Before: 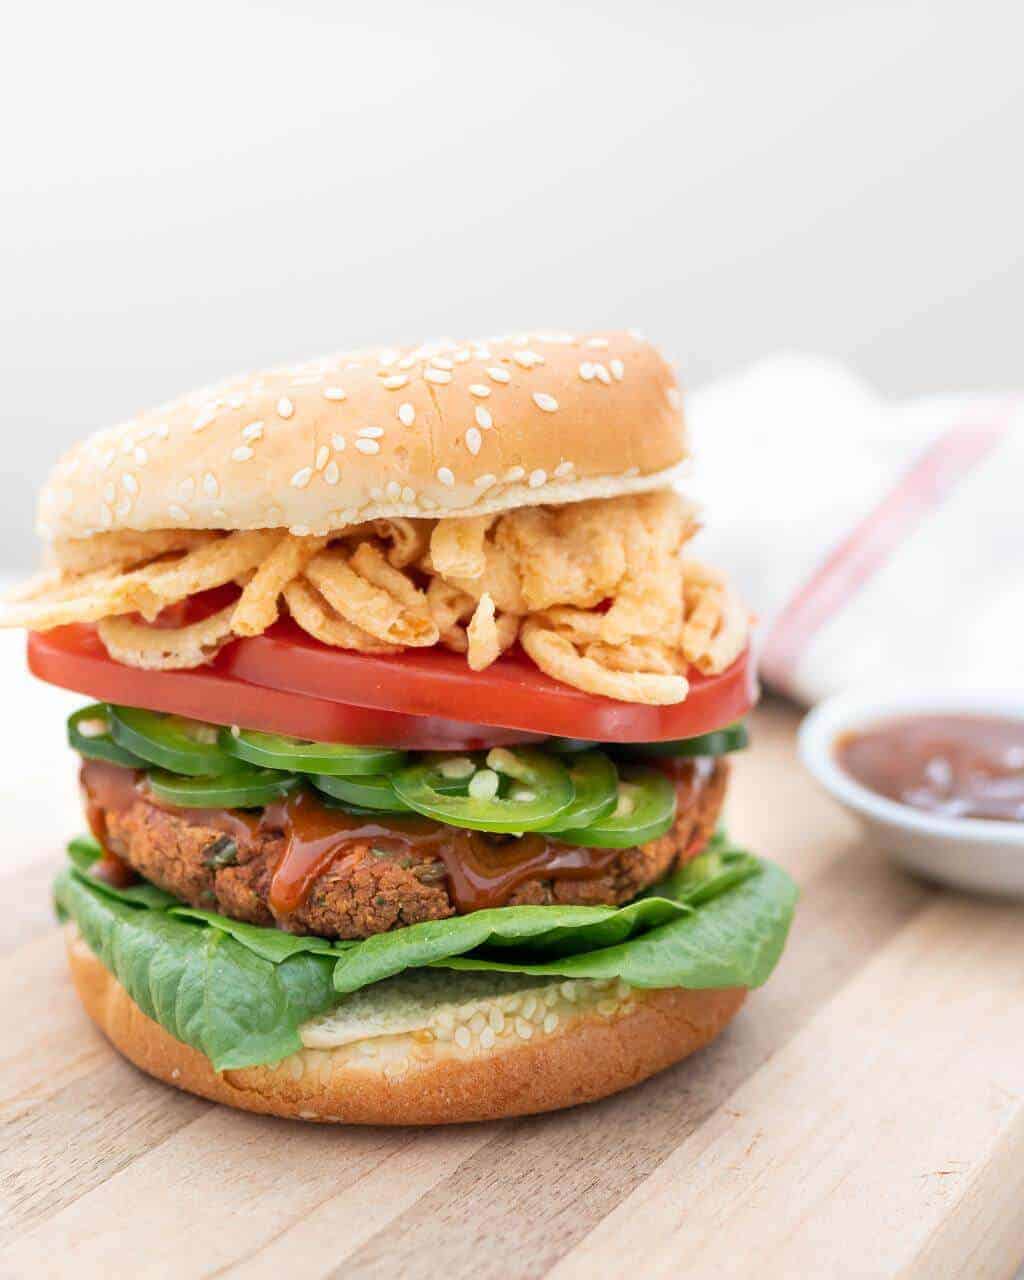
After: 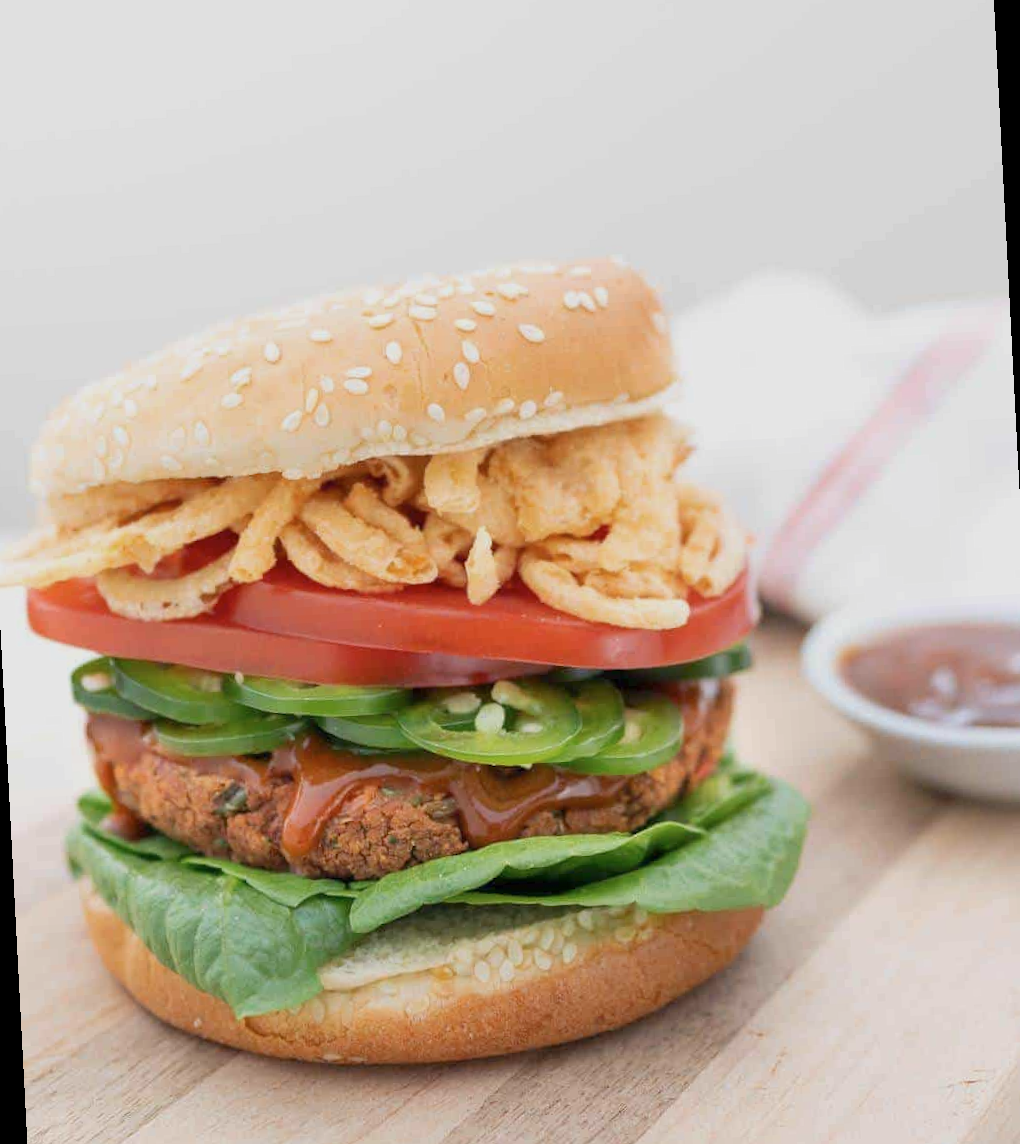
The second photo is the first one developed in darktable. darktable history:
rotate and perspective: rotation -3°, crop left 0.031, crop right 0.968, crop top 0.07, crop bottom 0.93
color balance: contrast -15%
